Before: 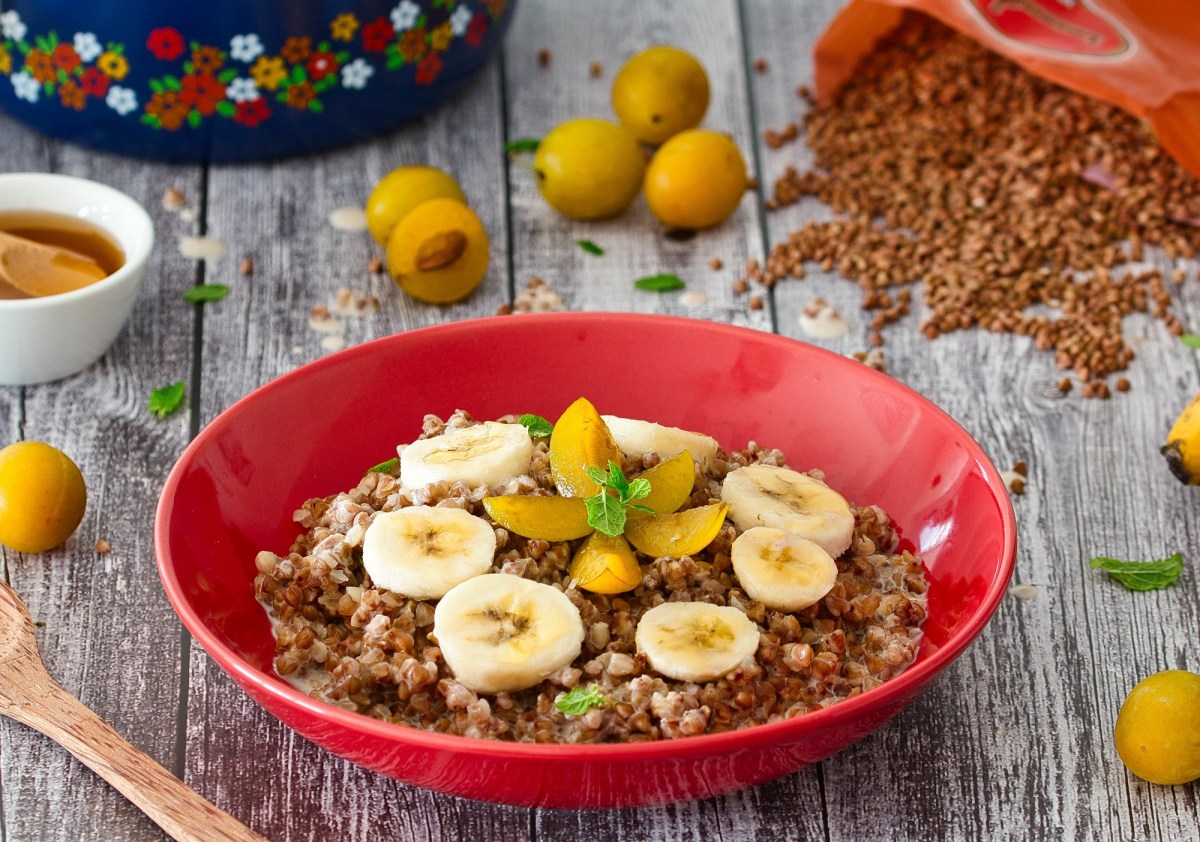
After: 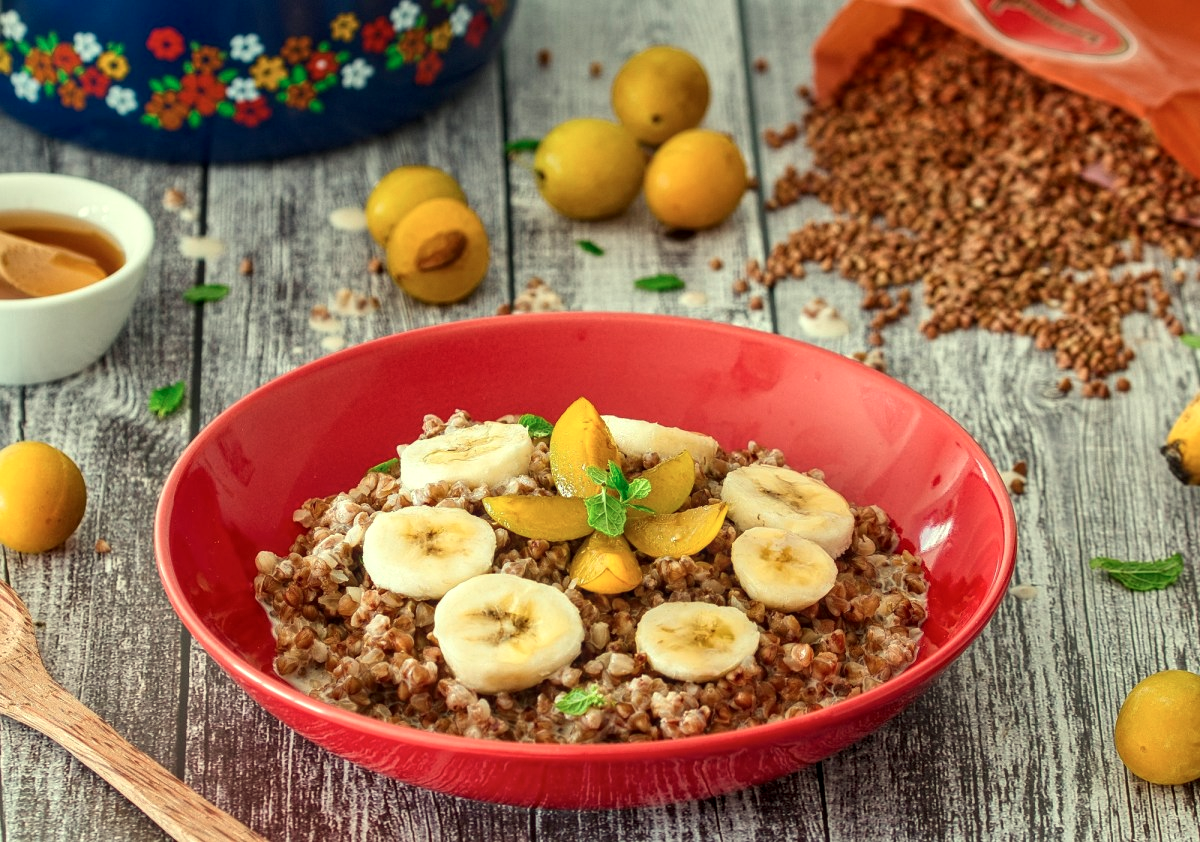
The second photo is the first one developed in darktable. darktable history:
white balance: red 1.08, blue 0.791
color calibration: illuminant Planckian (black body), x 0.375, y 0.373, temperature 4117 K
local contrast: on, module defaults
